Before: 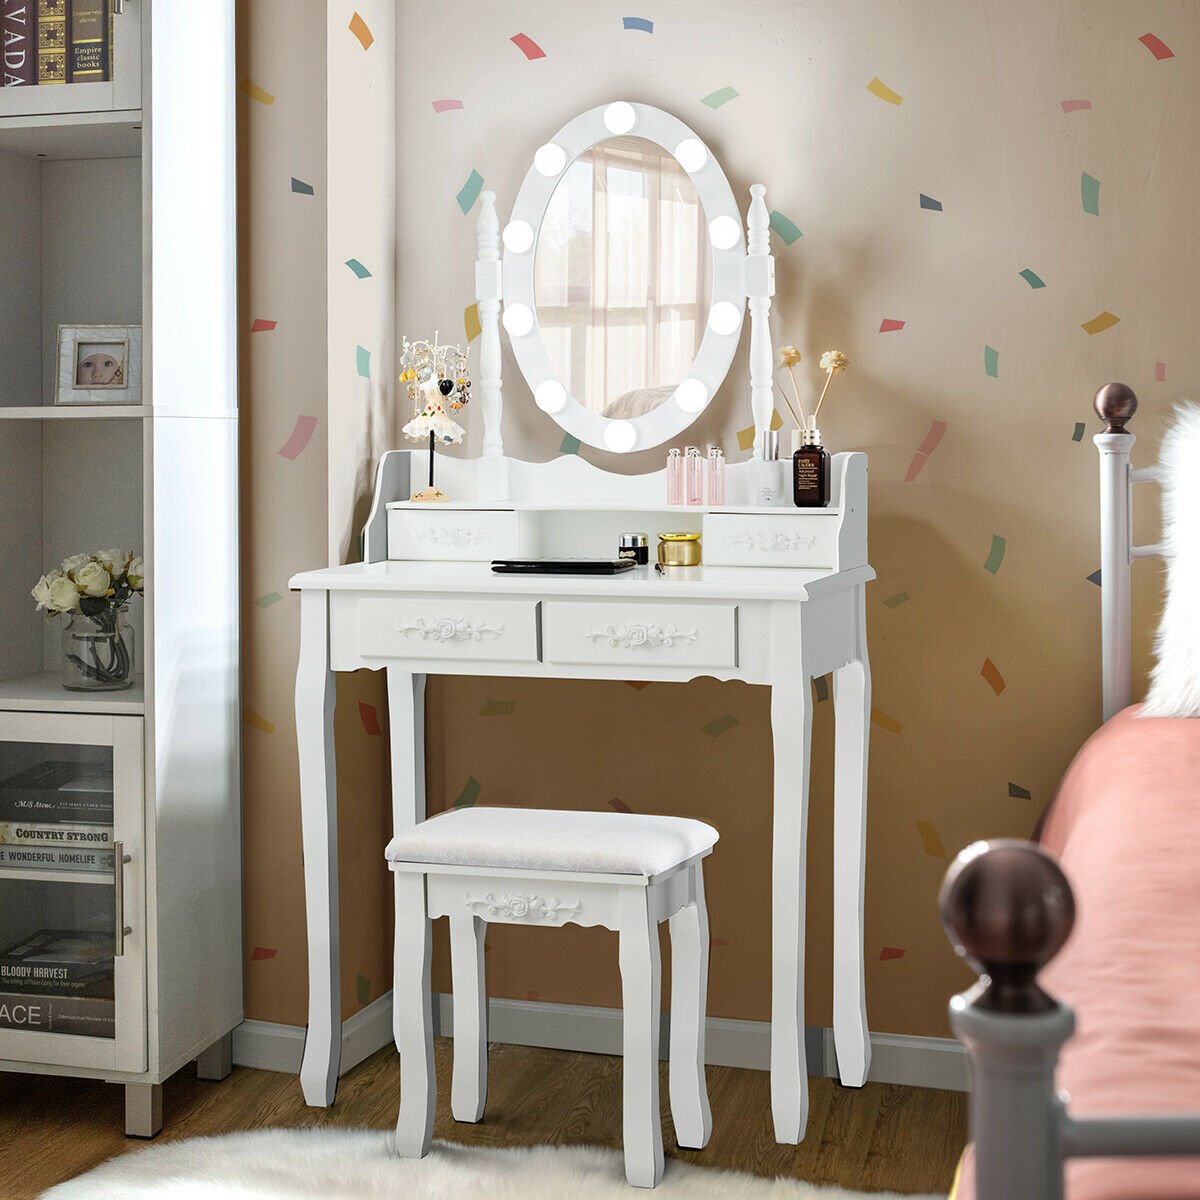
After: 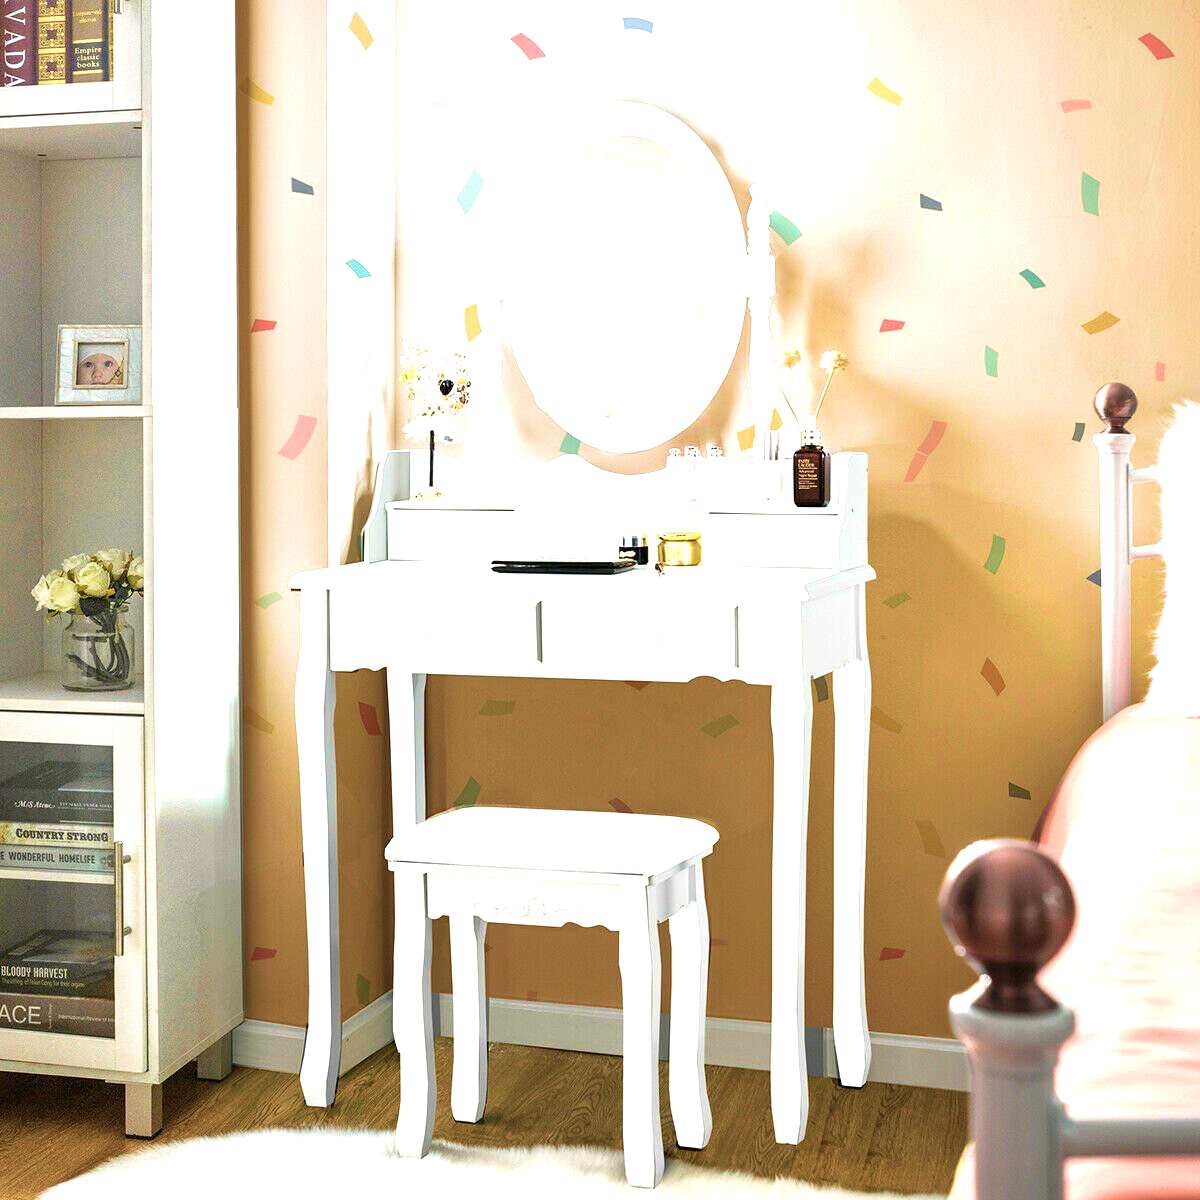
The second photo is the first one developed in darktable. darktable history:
velvia: strength 73.44%
exposure: exposure 1.21 EV, compensate highlight preservation false
